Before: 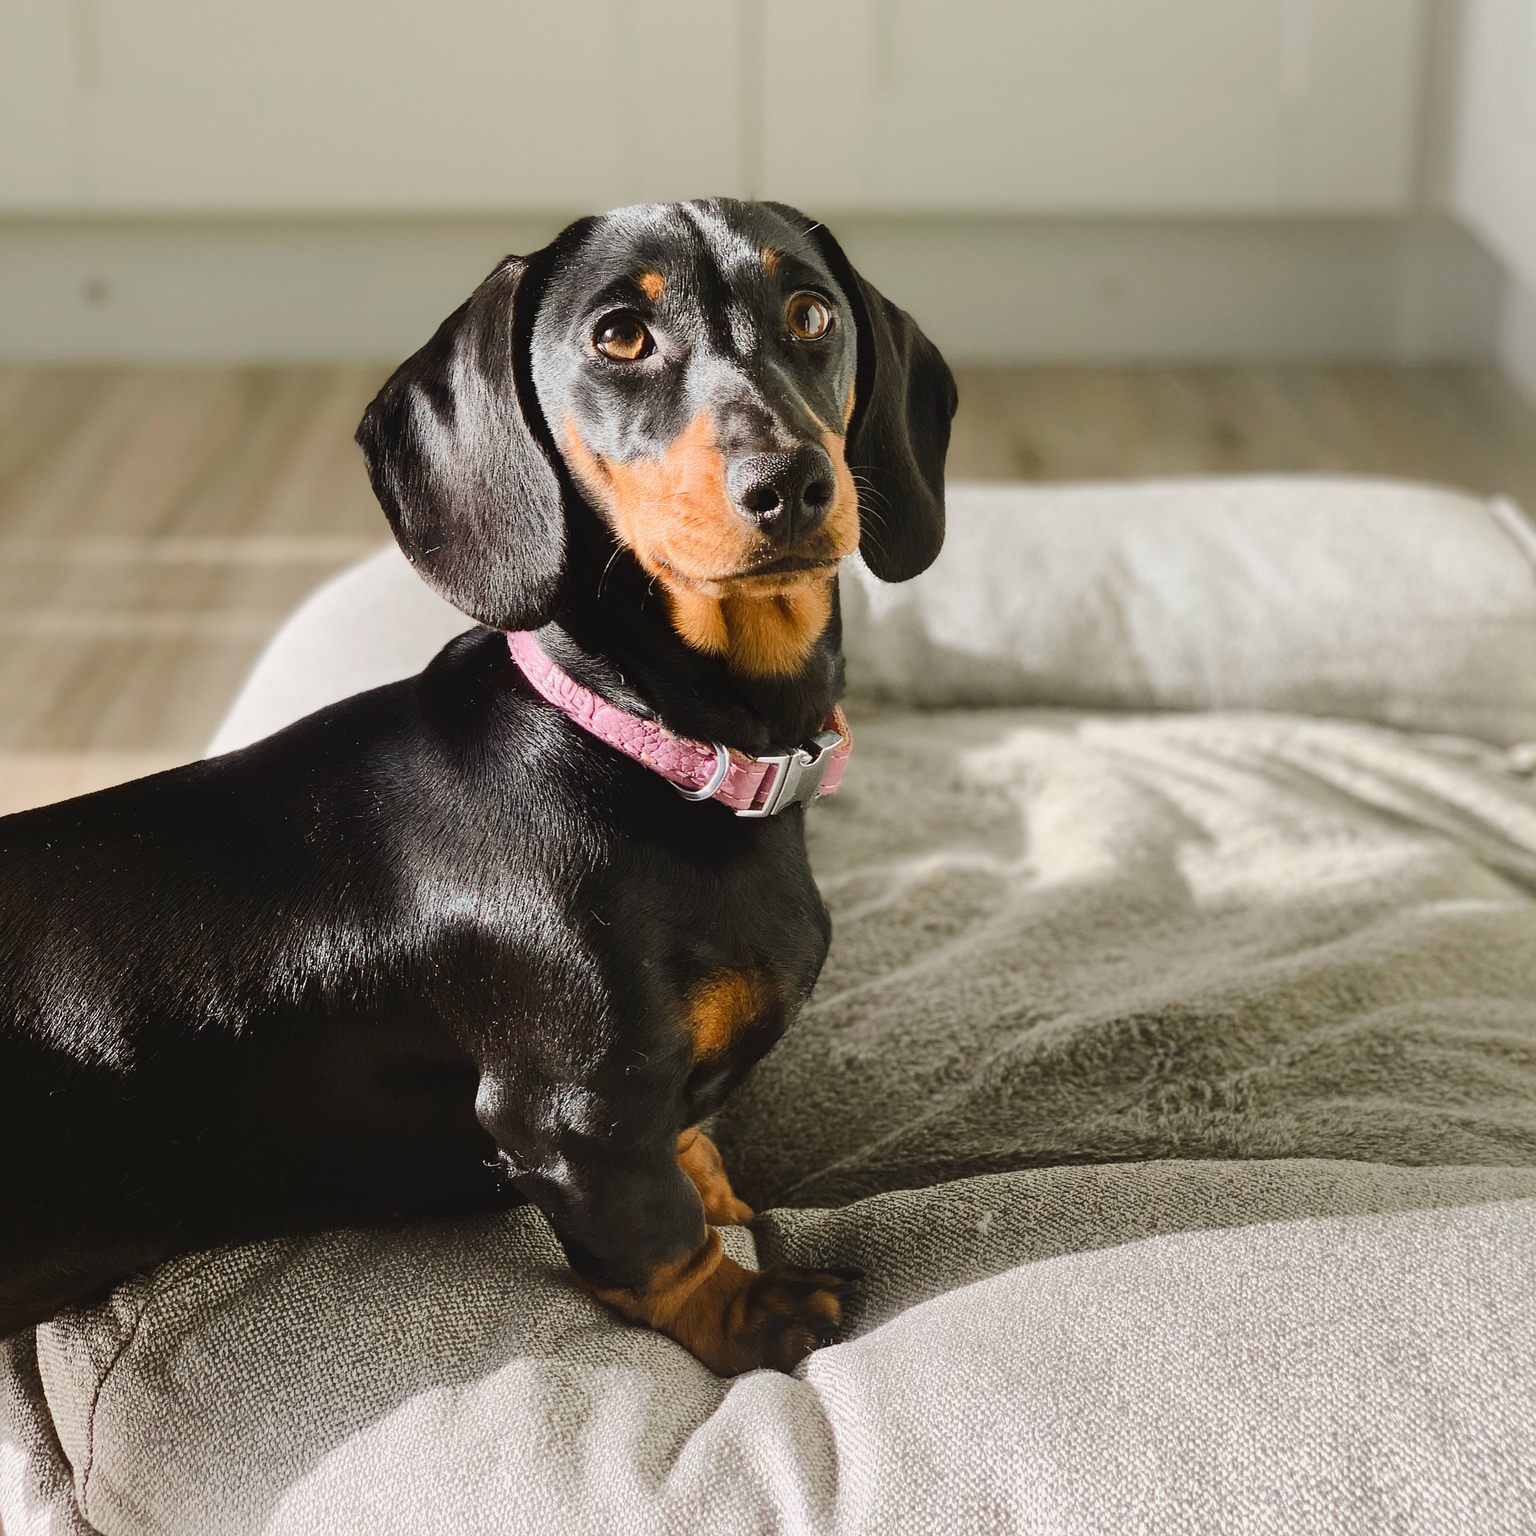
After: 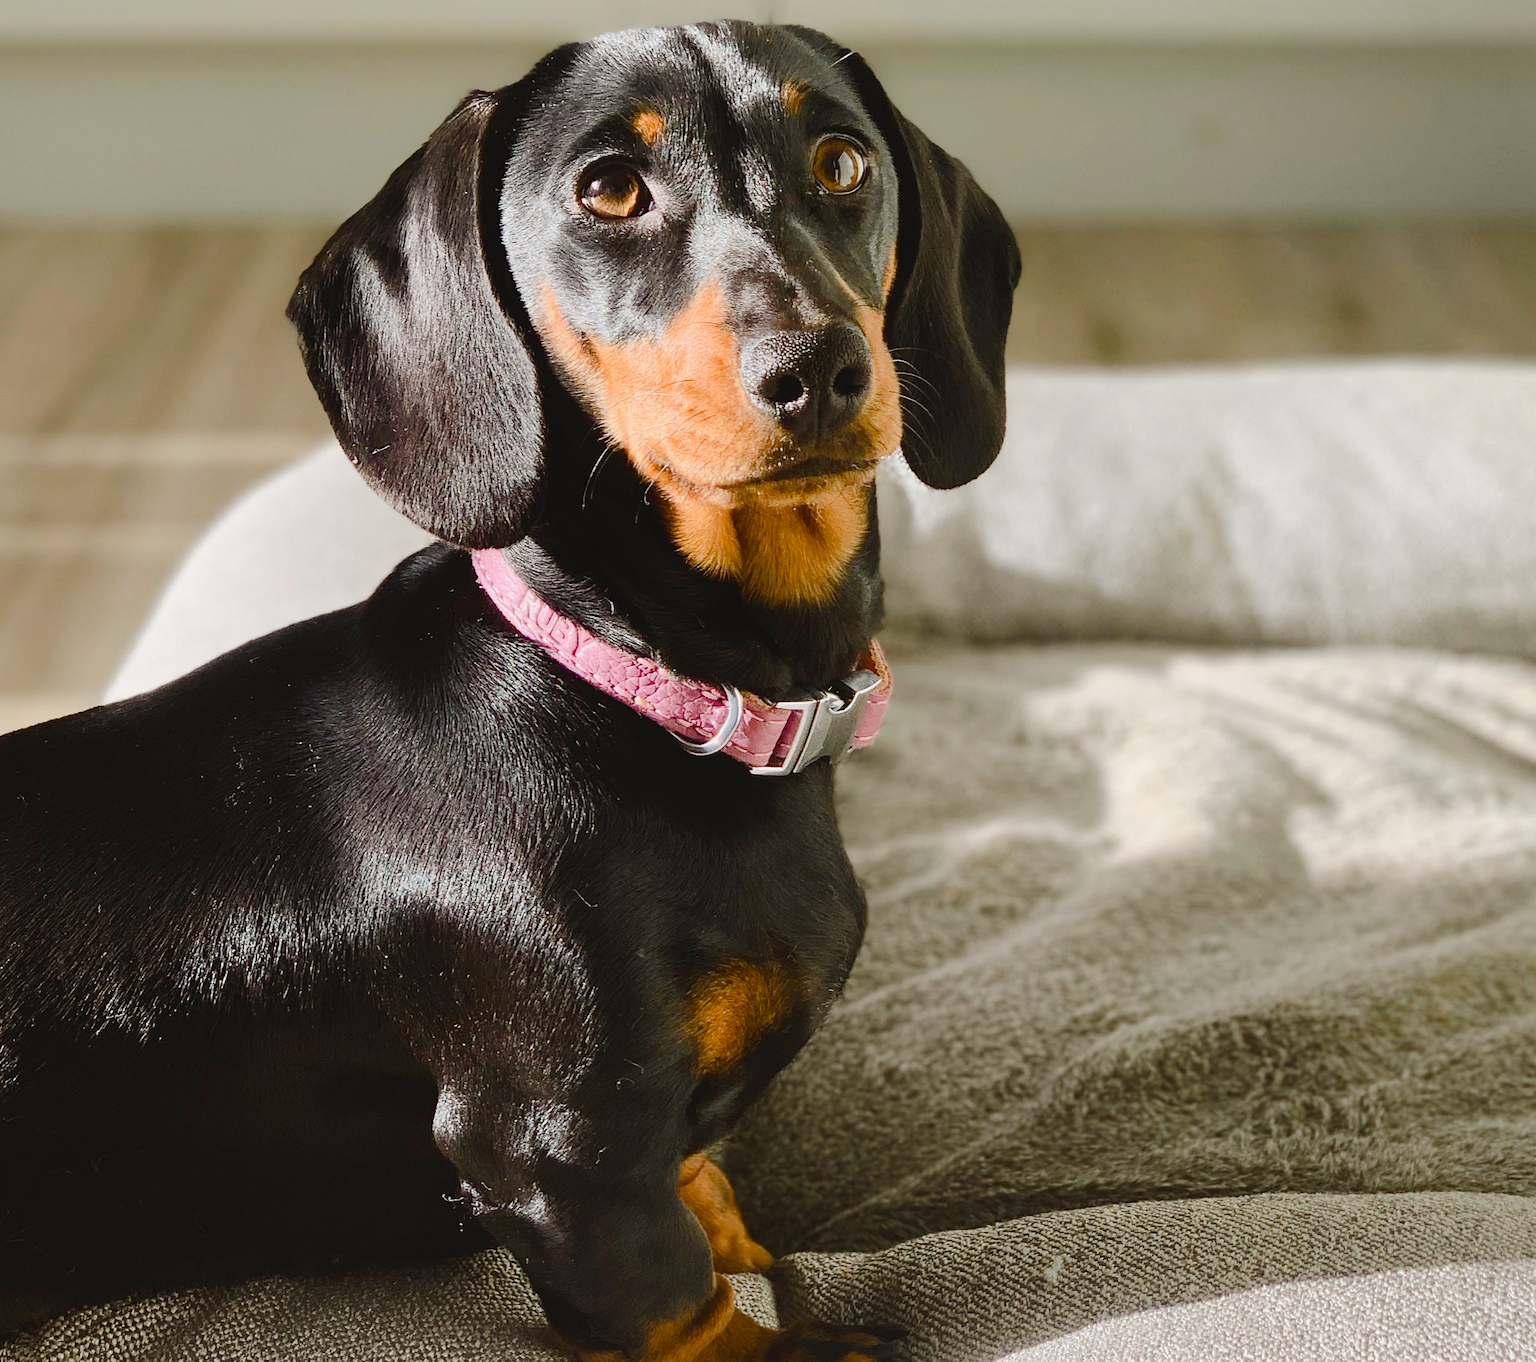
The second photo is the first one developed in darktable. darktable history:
crop: left 7.856%, top 11.836%, right 10.12%, bottom 15.387%
color balance rgb: perceptual saturation grading › global saturation 20%, perceptual saturation grading › highlights -25%, perceptual saturation grading › shadows 25%
